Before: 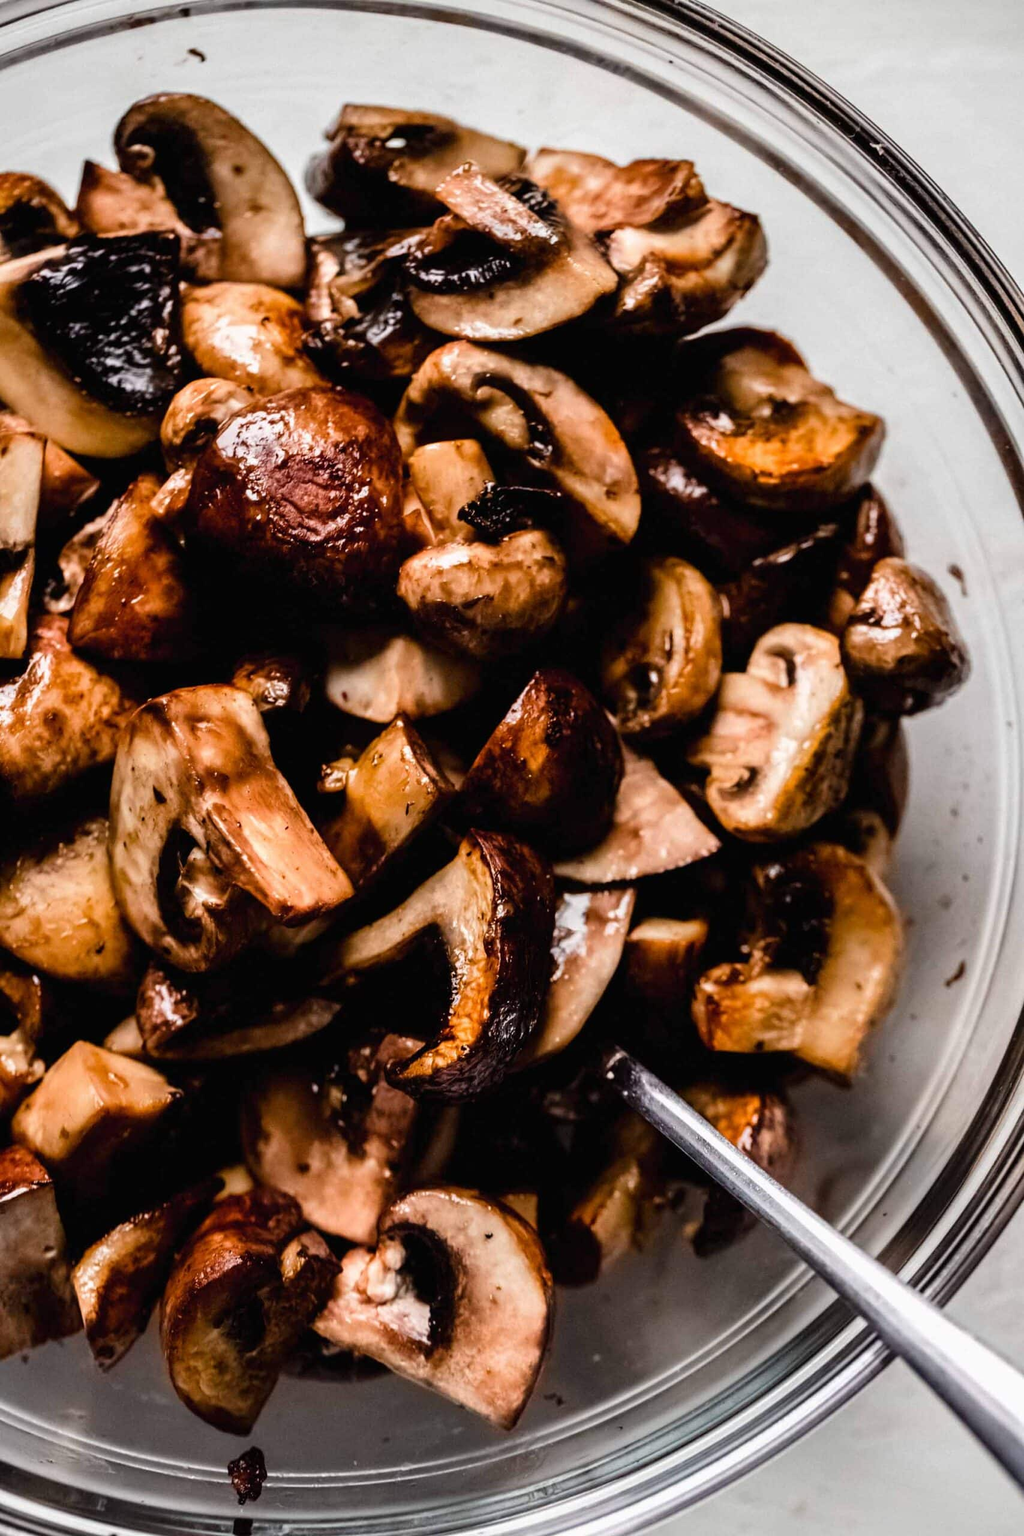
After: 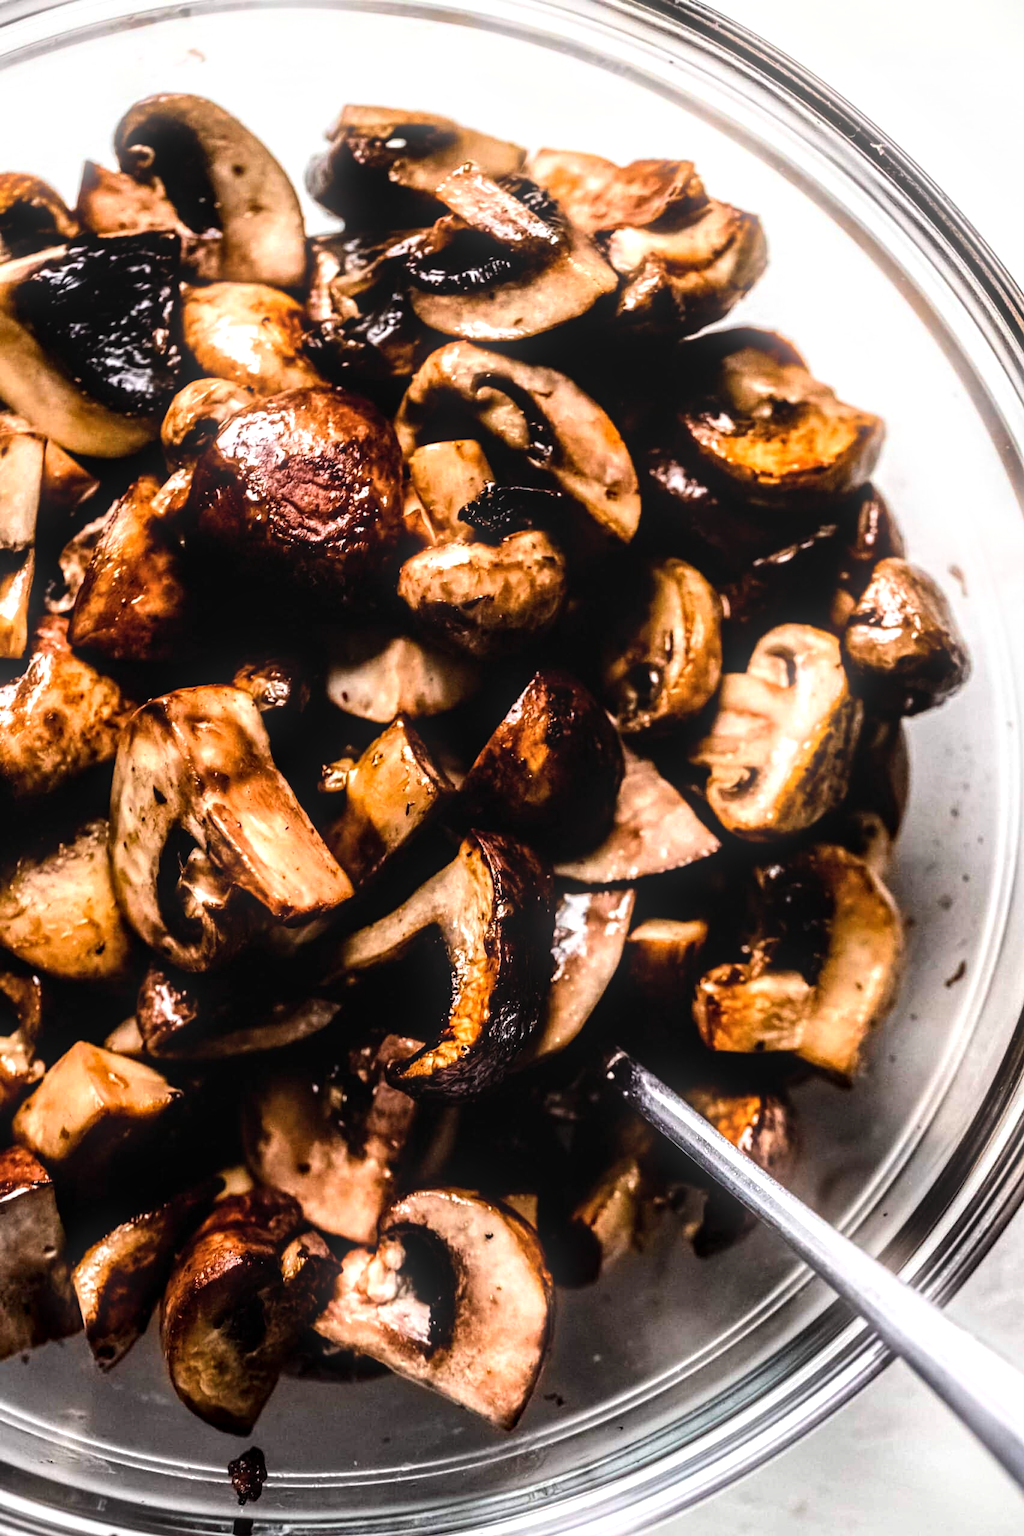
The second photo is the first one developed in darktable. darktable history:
tone equalizer: -8 EV -0.75 EV, -7 EV -0.7 EV, -6 EV -0.6 EV, -5 EV -0.4 EV, -3 EV 0.4 EV, -2 EV 0.6 EV, -1 EV 0.7 EV, +0 EV 0.75 EV, edges refinement/feathering 500, mask exposure compensation -1.57 EV, preserve details no
bloom: size 9%, threshold 100%, strength 7%
local contrast: on, module defaults
levels: mode automatic
